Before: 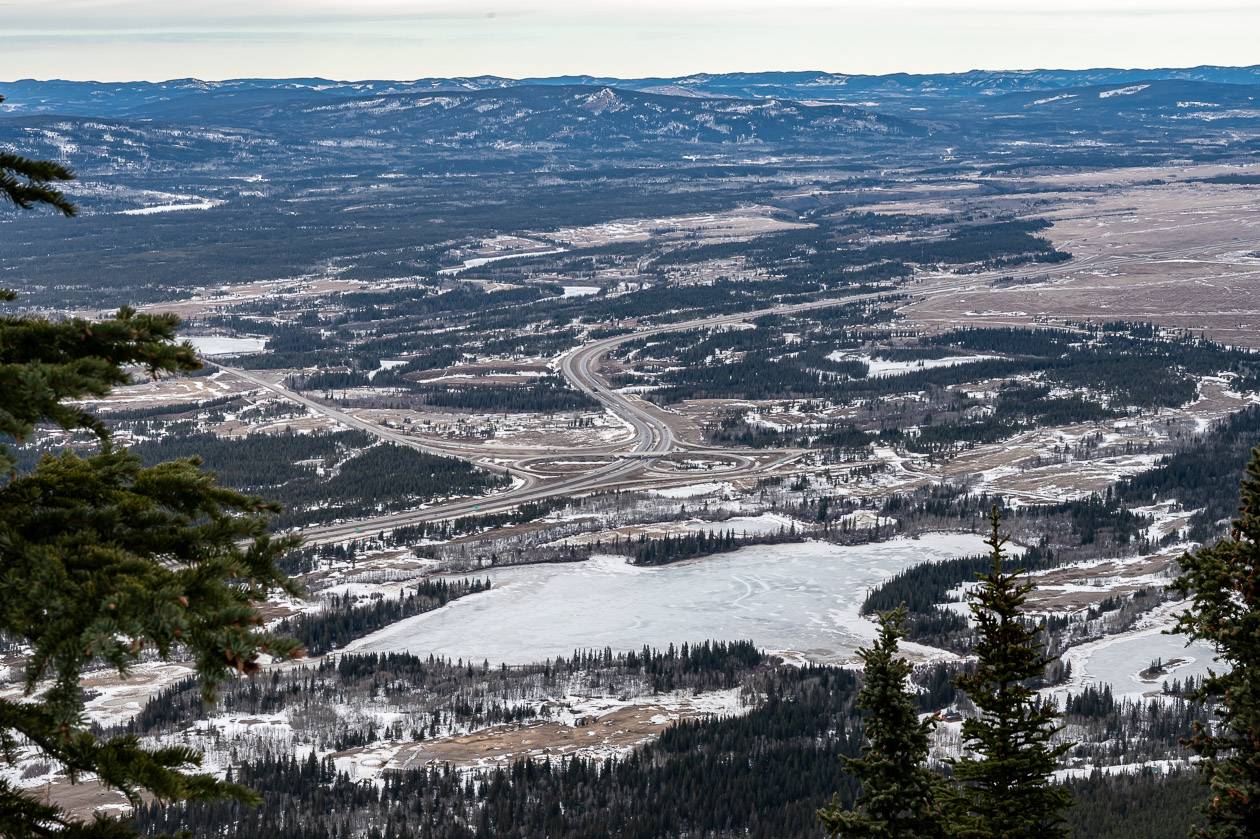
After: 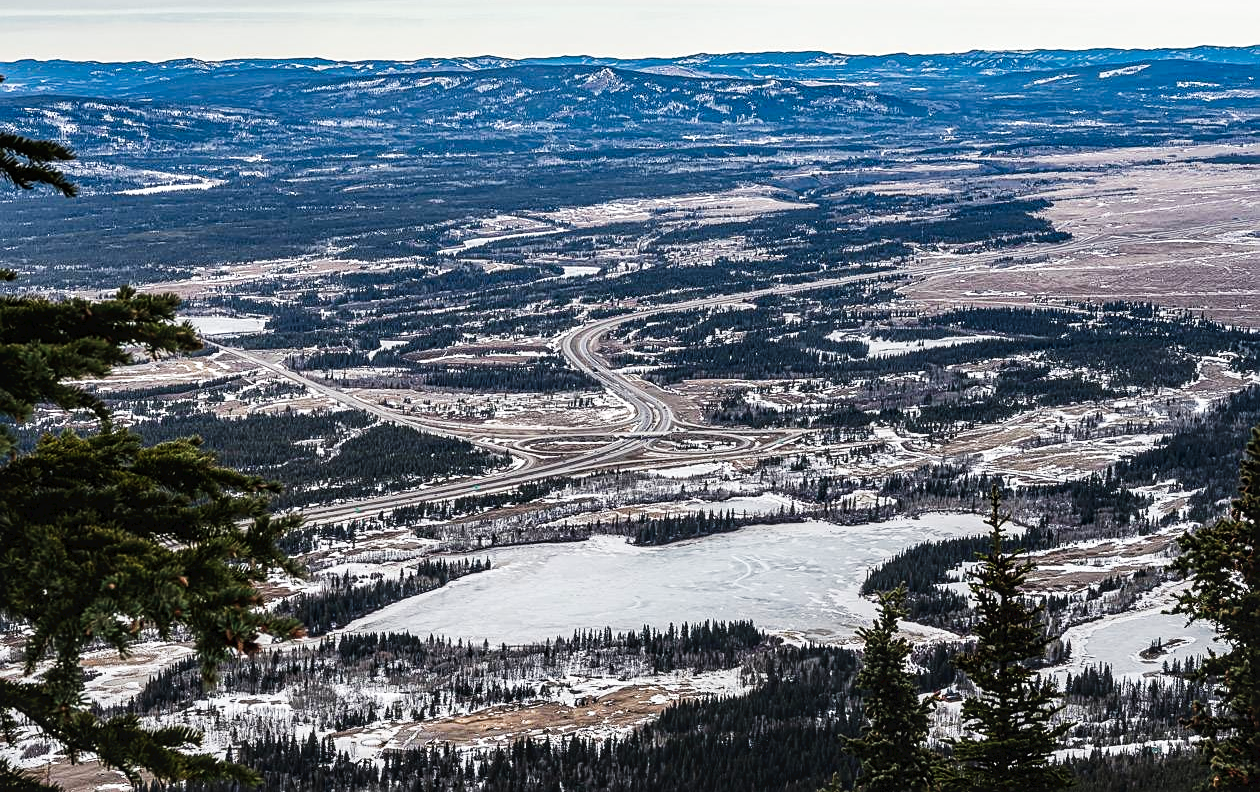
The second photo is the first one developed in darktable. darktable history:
sharpen: on, module defaults
tone curve: curves: ch0 [(0, 0) (0.003, 0.025) (0.011, 0.025) (0.025, 0.025) (0.044, 0.026) (0.069, 0.033) (0.1, 0.053) (0.136, 0.078) (0.177, 0.108) (0.224, 0.153) (0.277, 0.213) (0.335, 0.286) (0.399, 0.372) (0.468, 0.467) (0.543, 0.565) (0.623, 0.675) (0.709, 0.775) (0.801, 0.863) (0.898, 0.936) (1, 1)], preserve colors none
local contrast: on, module defaults
crop and rotate: top 2.479%, bottom 3.018%
